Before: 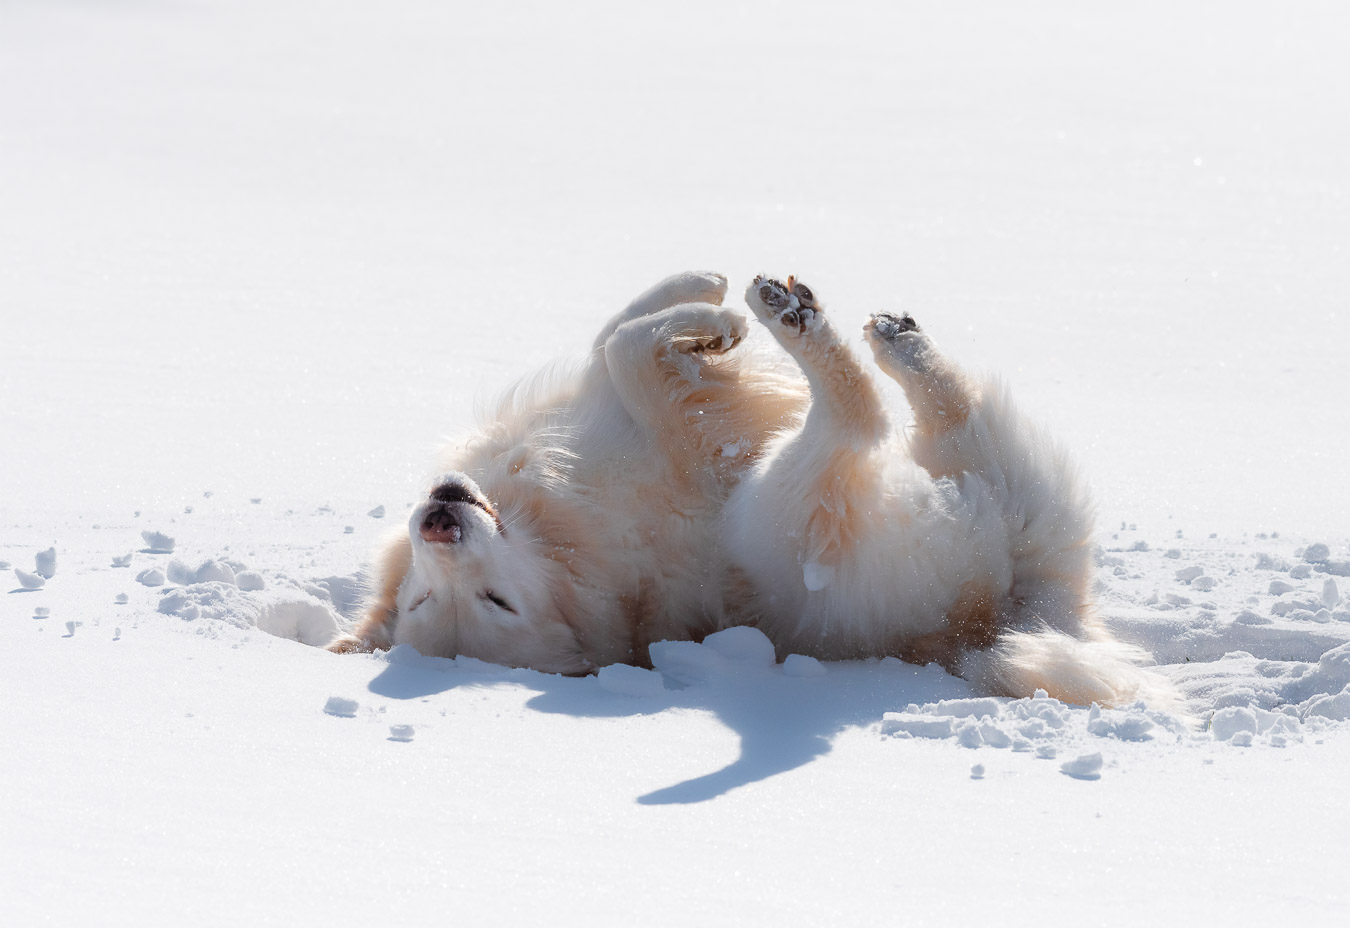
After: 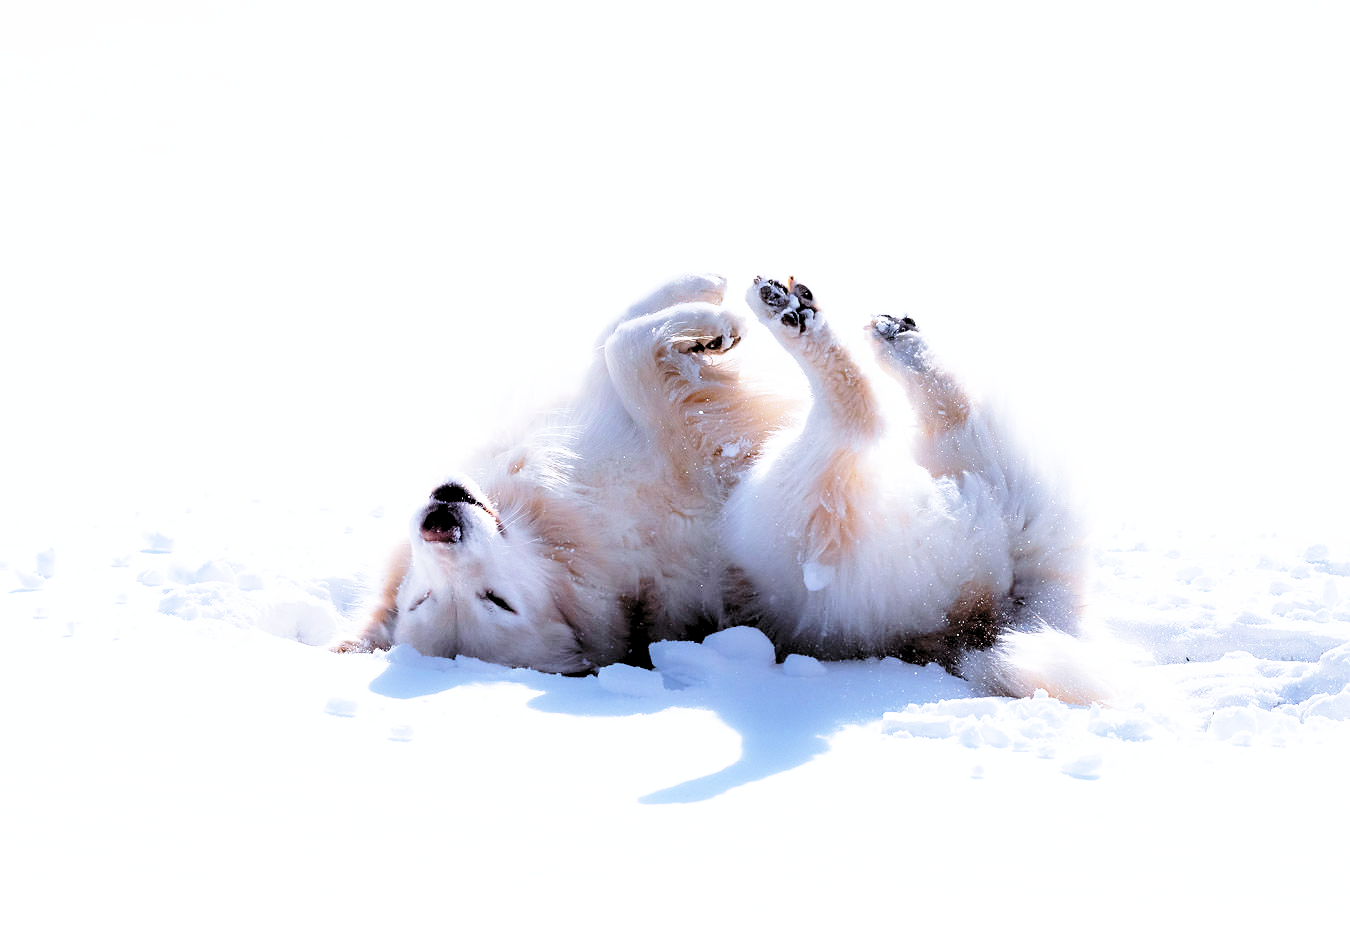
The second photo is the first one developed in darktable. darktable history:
base curve: curves: ch0 [(0, 0) (0.026, 0.03) (0.109, 0.232) (0.351, 0.748) (0.669, 0.968) (1, 1)], preserve colors none
white balance: red 0.967, blue 1.119, emerald 0.756
rgb levels: levels [[0.034, 0.472, 0.904], [0, 0.5, 1], [0, 0.5, 1]]
